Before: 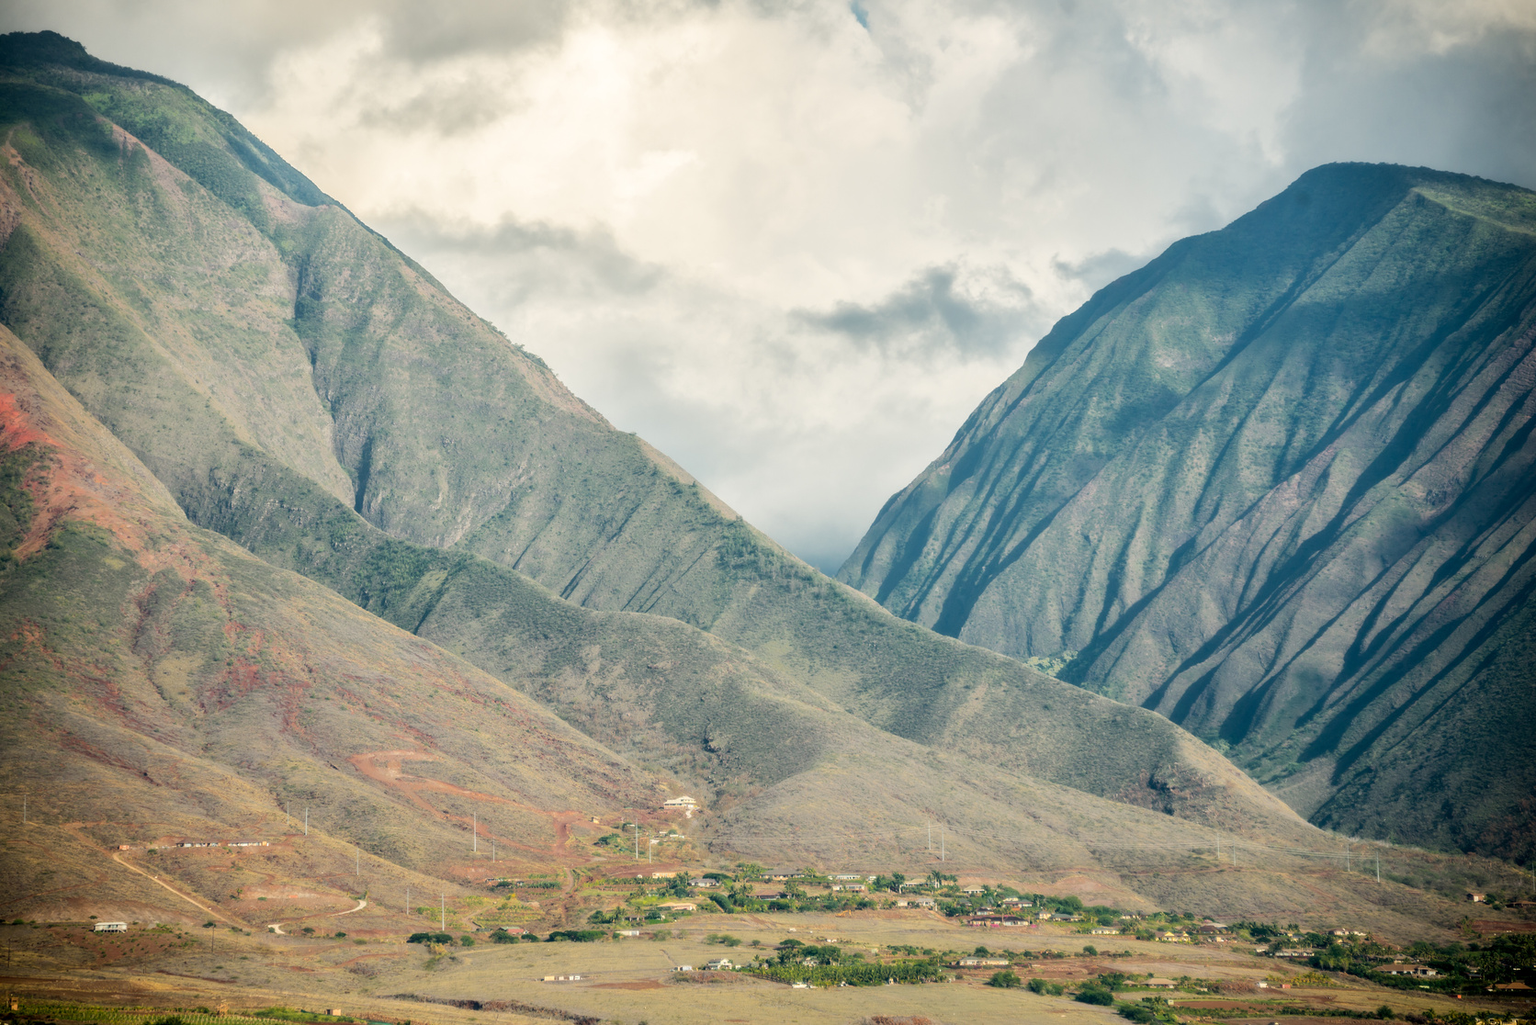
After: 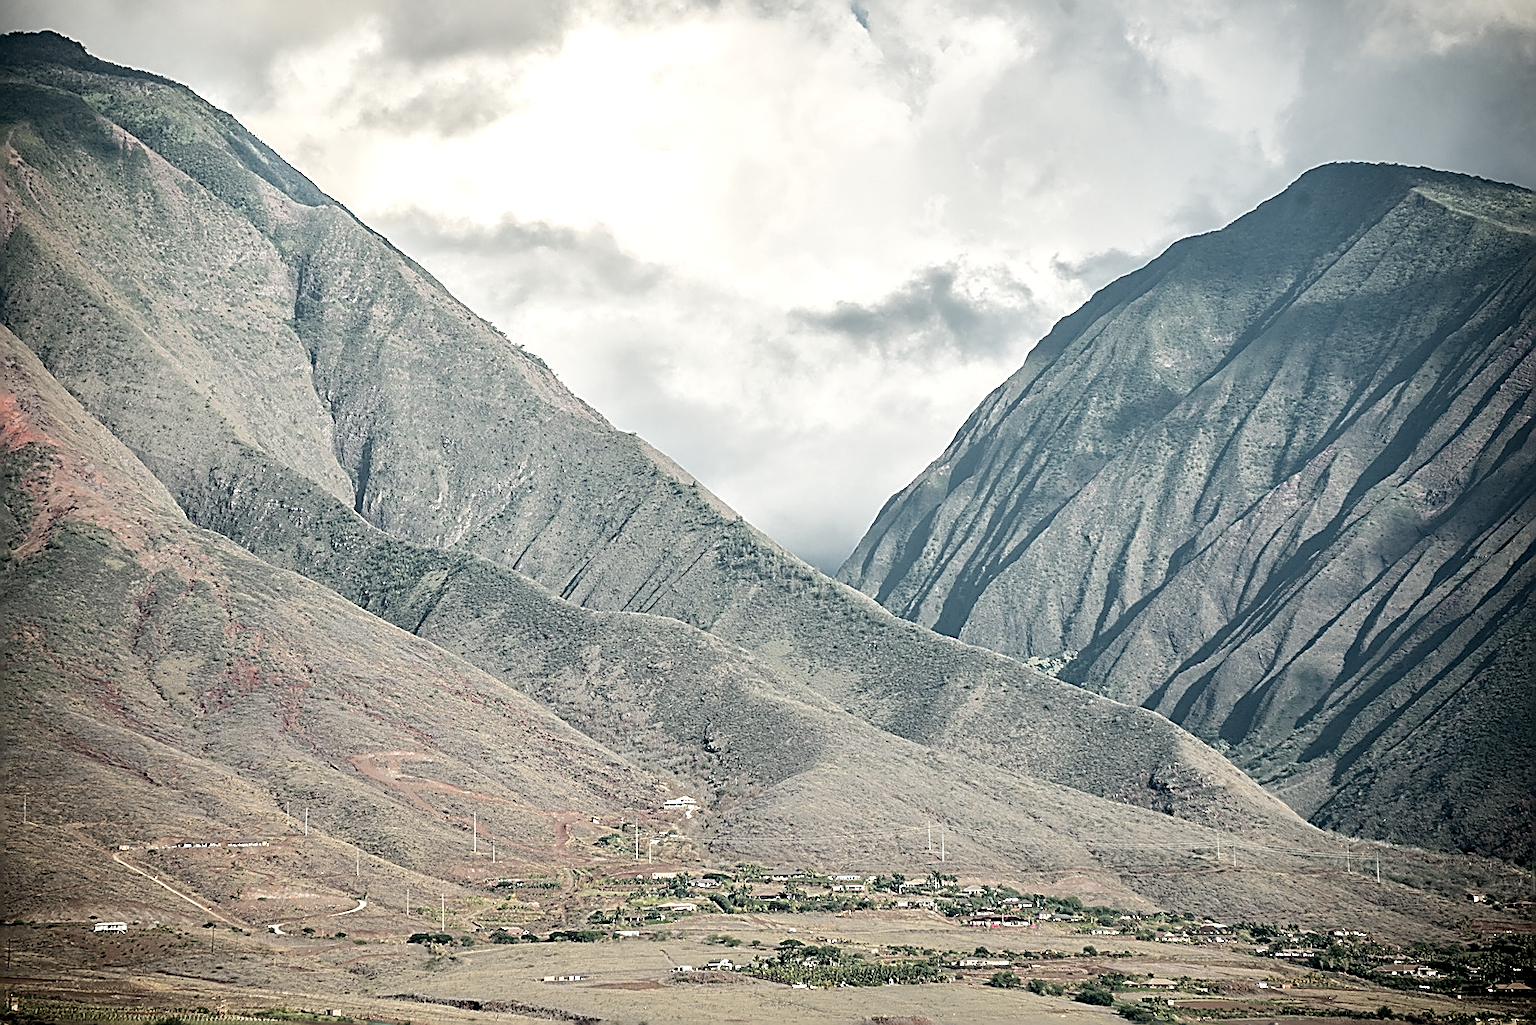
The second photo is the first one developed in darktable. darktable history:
exposure: black level correction 0.001, exposure 0.3 EV, compensate highlight preservation false
tone equalizer: on, module defaults
sharpen: amount 1.861
color zones: curves: ch0 [(0, 0.6) (0.129, 0.508) (0.193, 0.483) (0.429, 0.5) (0.571, 0.5) (0.714, 0.5) (0.857, 0.5) (1, 0.6)]; ch1 [(0, 0.481) (0.112, 0.245) (0.213, 0.223) (0.429, 0.233) (0.571, 0.231) (0.683, 0.242) (0.857, 0.296) (1, 0.481)]
haze removal: compatibility mode true, adaptive false
